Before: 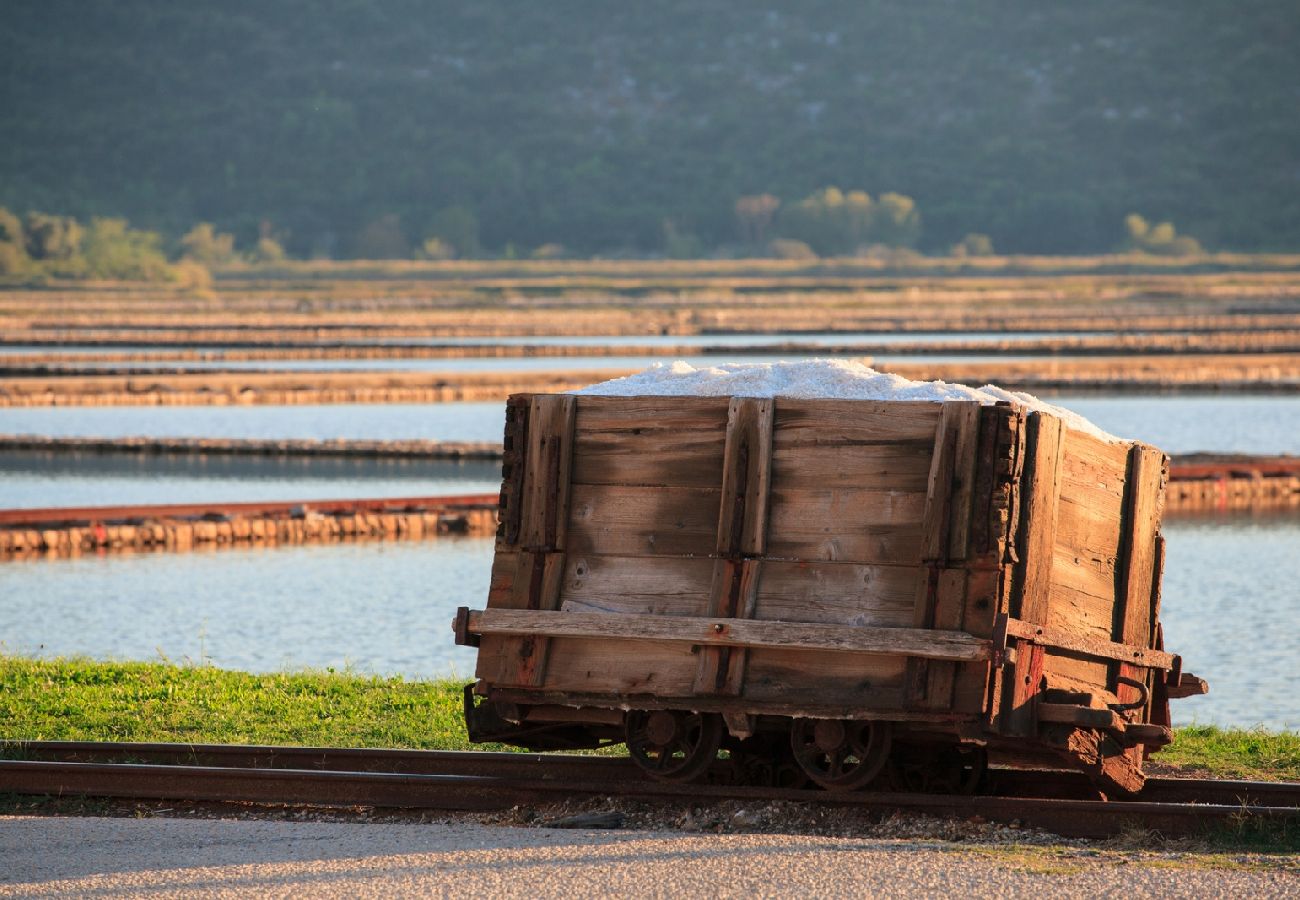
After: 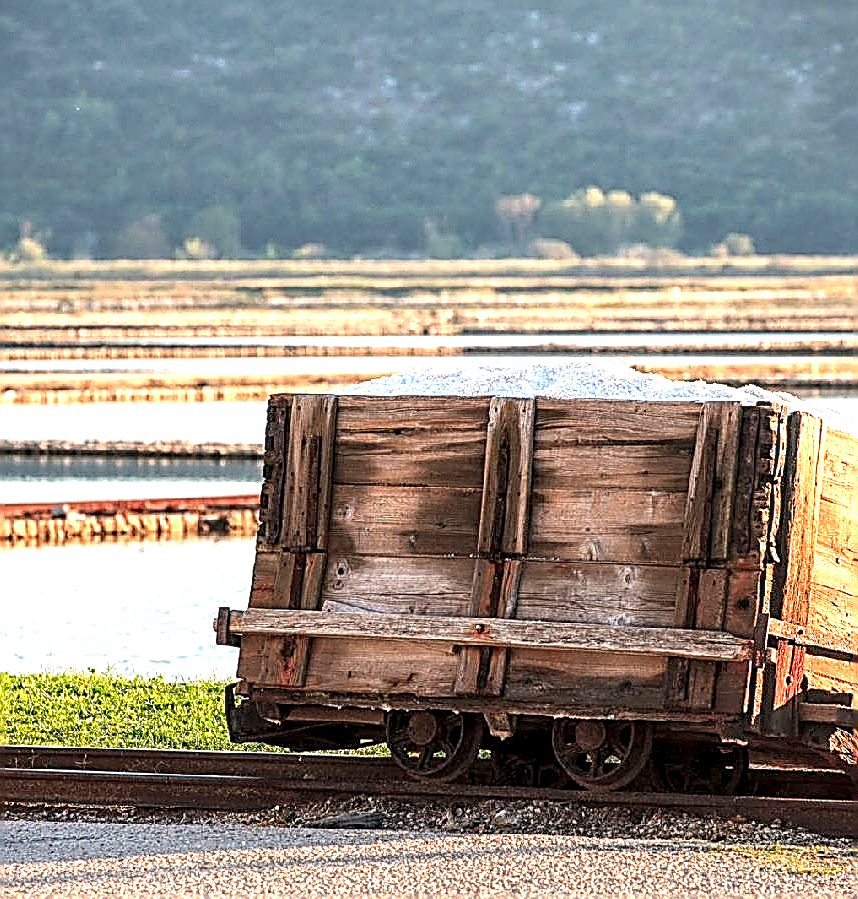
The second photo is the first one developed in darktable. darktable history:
exposure: exposure 0.999 EV, compensate highlight preservation false
sharpen: amount 2
local contrast: detail 160%
levels: levels [0, 0.492, 0.984]
crop and rotate: left 18.442%, right 15.508%
